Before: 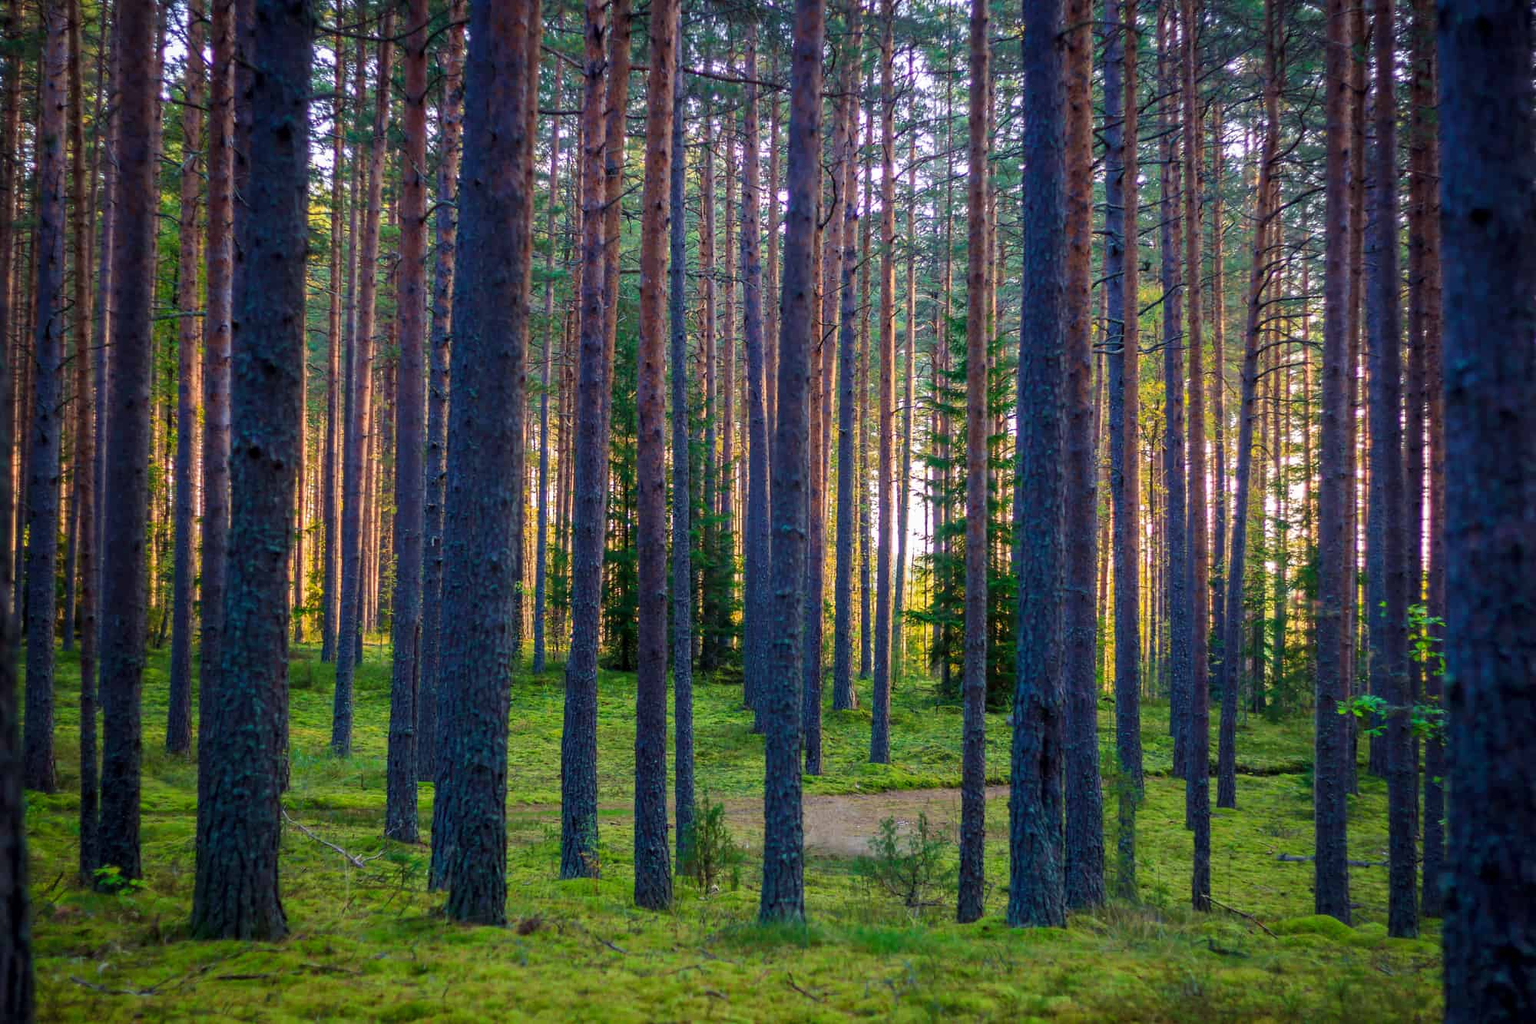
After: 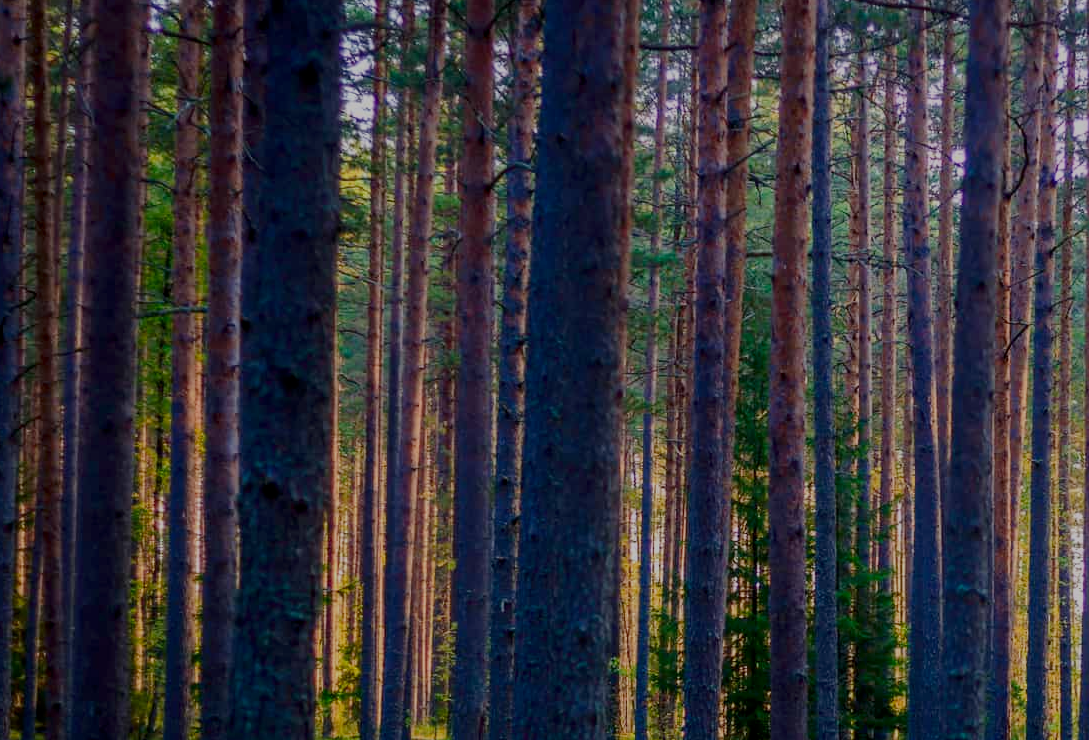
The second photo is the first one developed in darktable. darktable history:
filmic rgb: middle gray luminance 2.58%, black relative exposure -9.88 EV, white relative exposure 7 EV, dynamic range scaling 9.72%, target black luminance 0%, hardness 3.19, latitude 43.8%, contrast 0.685, highlights saturation mix 5.46%, shadows ↔ highlights balance 13.31%
crop and rotate: left 3.057%, top 7.454%, right 42.468%, bottom 36.969%
contrast brightness saturation: contrast 0.2, brightness -0.111, saturation 0.097
